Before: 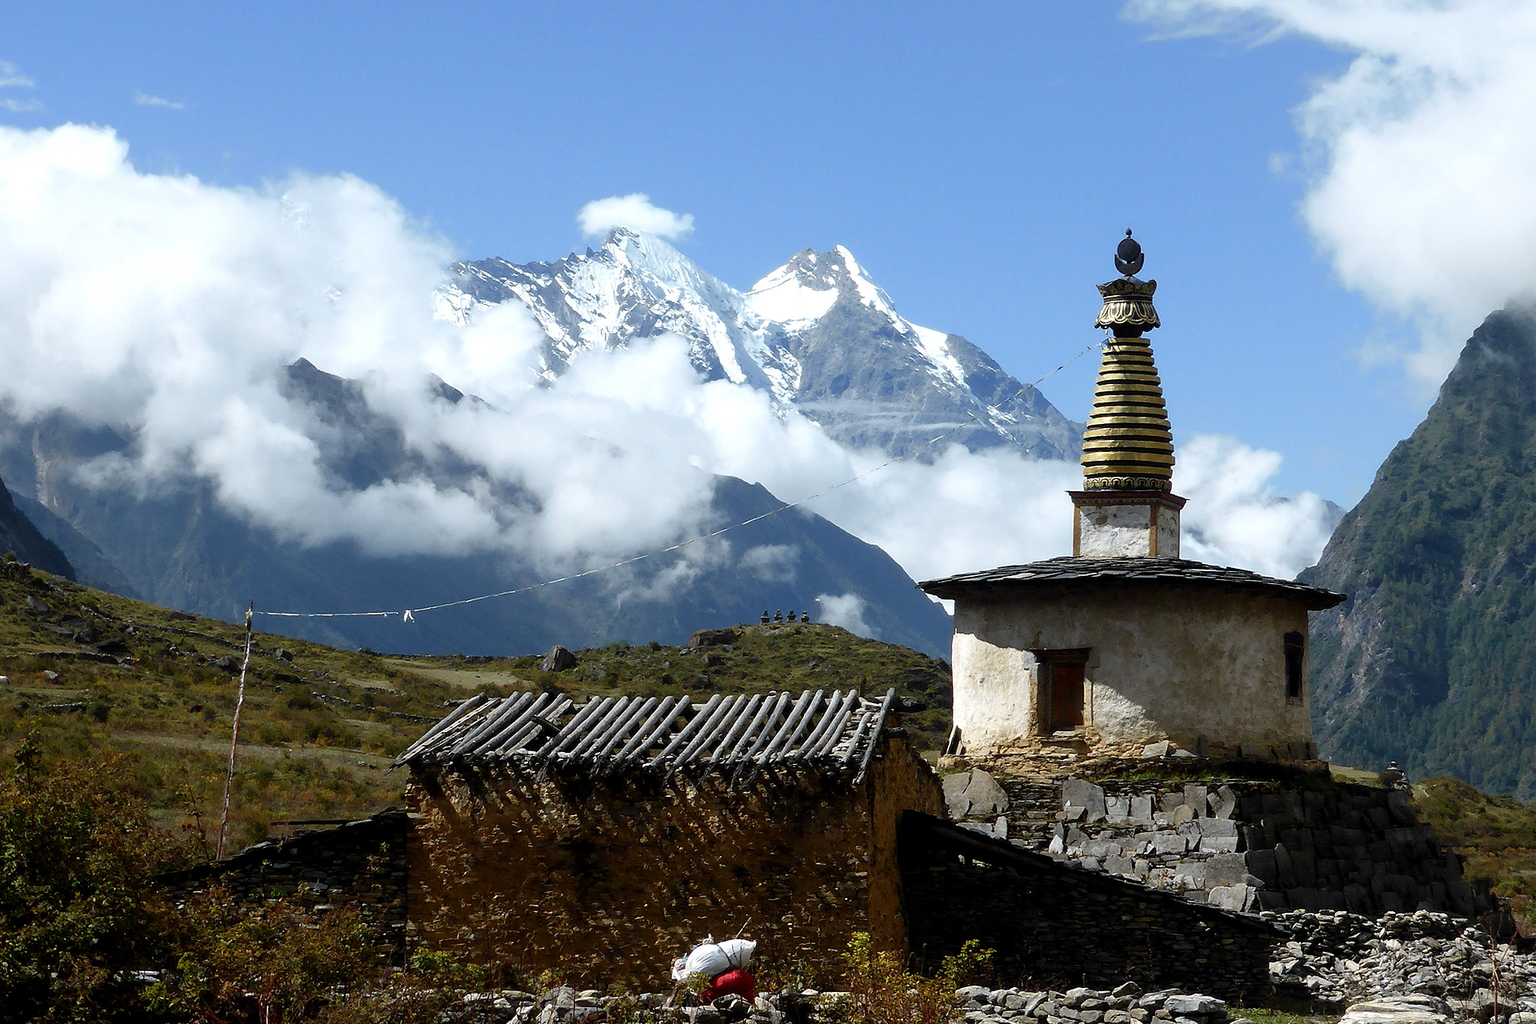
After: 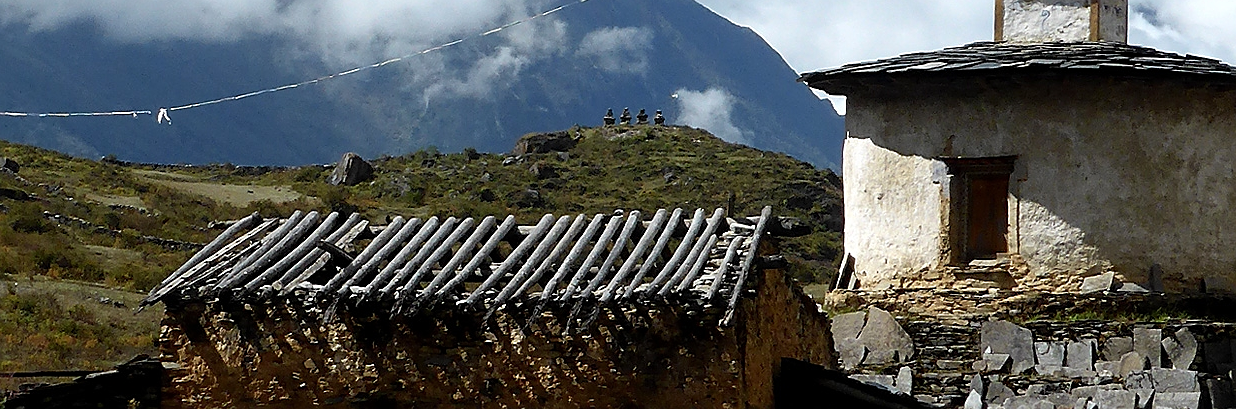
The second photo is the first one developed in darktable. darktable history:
sharpen: on, module defaults
crop: left 18.091%, top 51.13%, right 17.525%, bottom 16.85%
